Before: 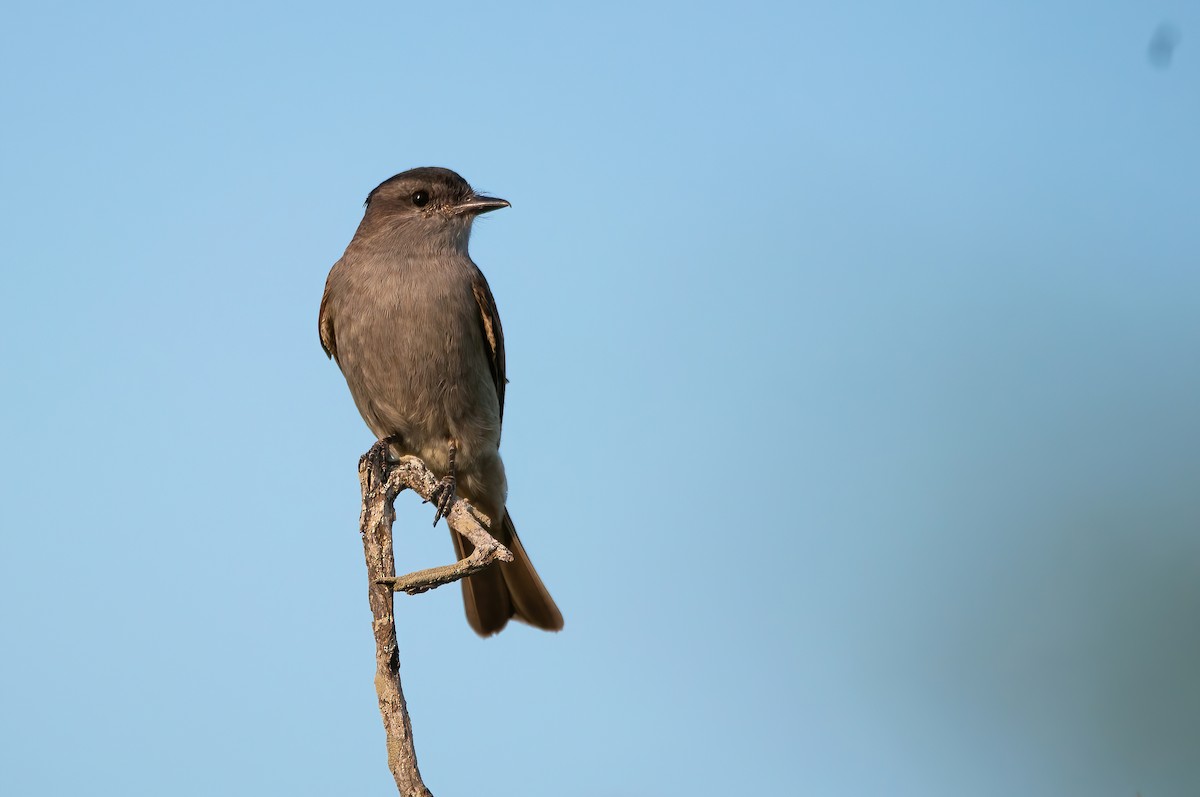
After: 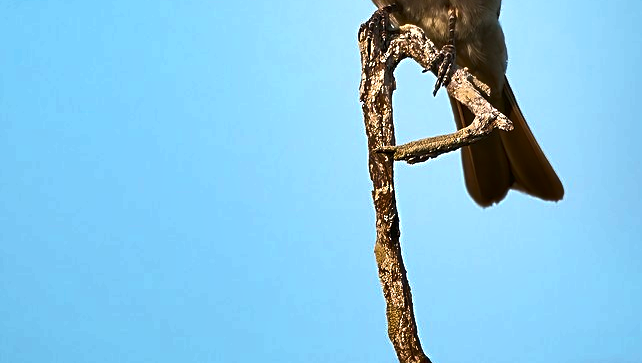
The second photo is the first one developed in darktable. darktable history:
crop and rotate: top 54.256%, right 46.493%, bottom 0.183%
sharpen: on, module defaults
shadows and highlights: white point adjustment -3.66, highlights -63.67, soften with gaussian
exposure: black level correction 0, exposure 0.699 EV, compensate exposure bias true, compensate highlight preservation false
